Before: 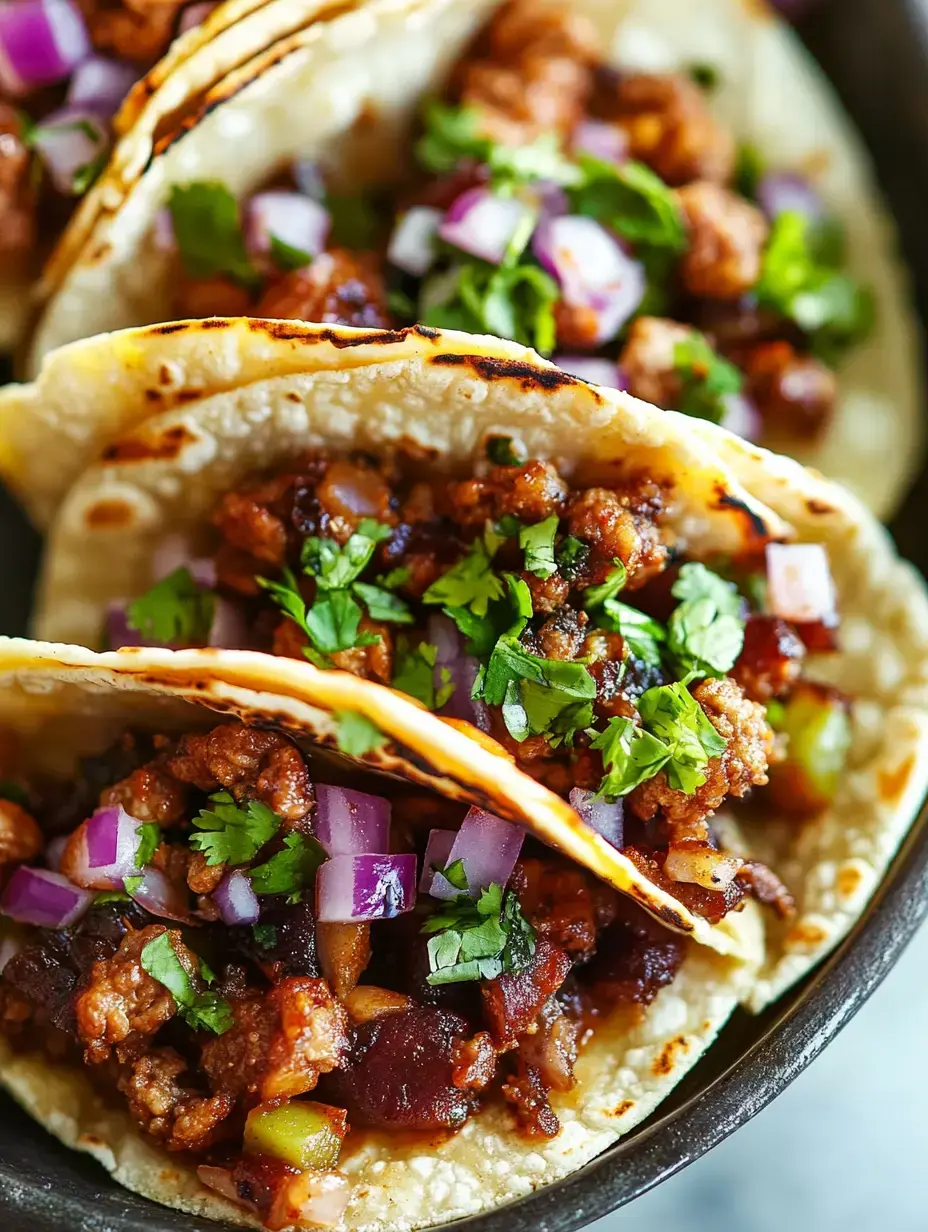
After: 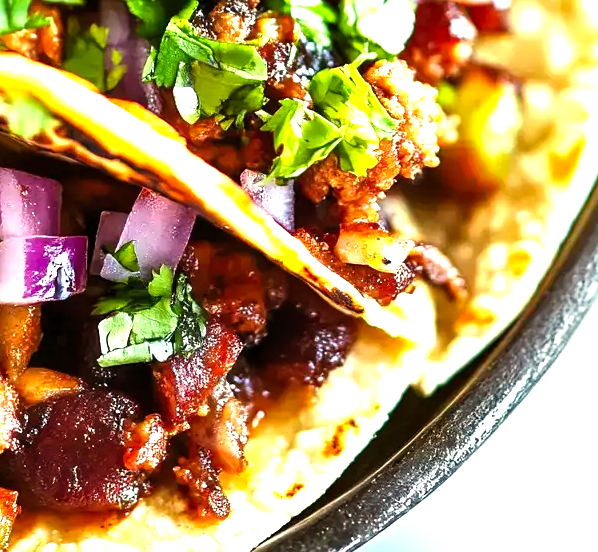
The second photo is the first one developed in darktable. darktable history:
color calibration: x 0.334, y 0.349, temperature 5426 K
crop and rotate: left 35.509%, top 50.238%, bottom 4.934%
levels: levels [0.012, 0.367, 0.697]
